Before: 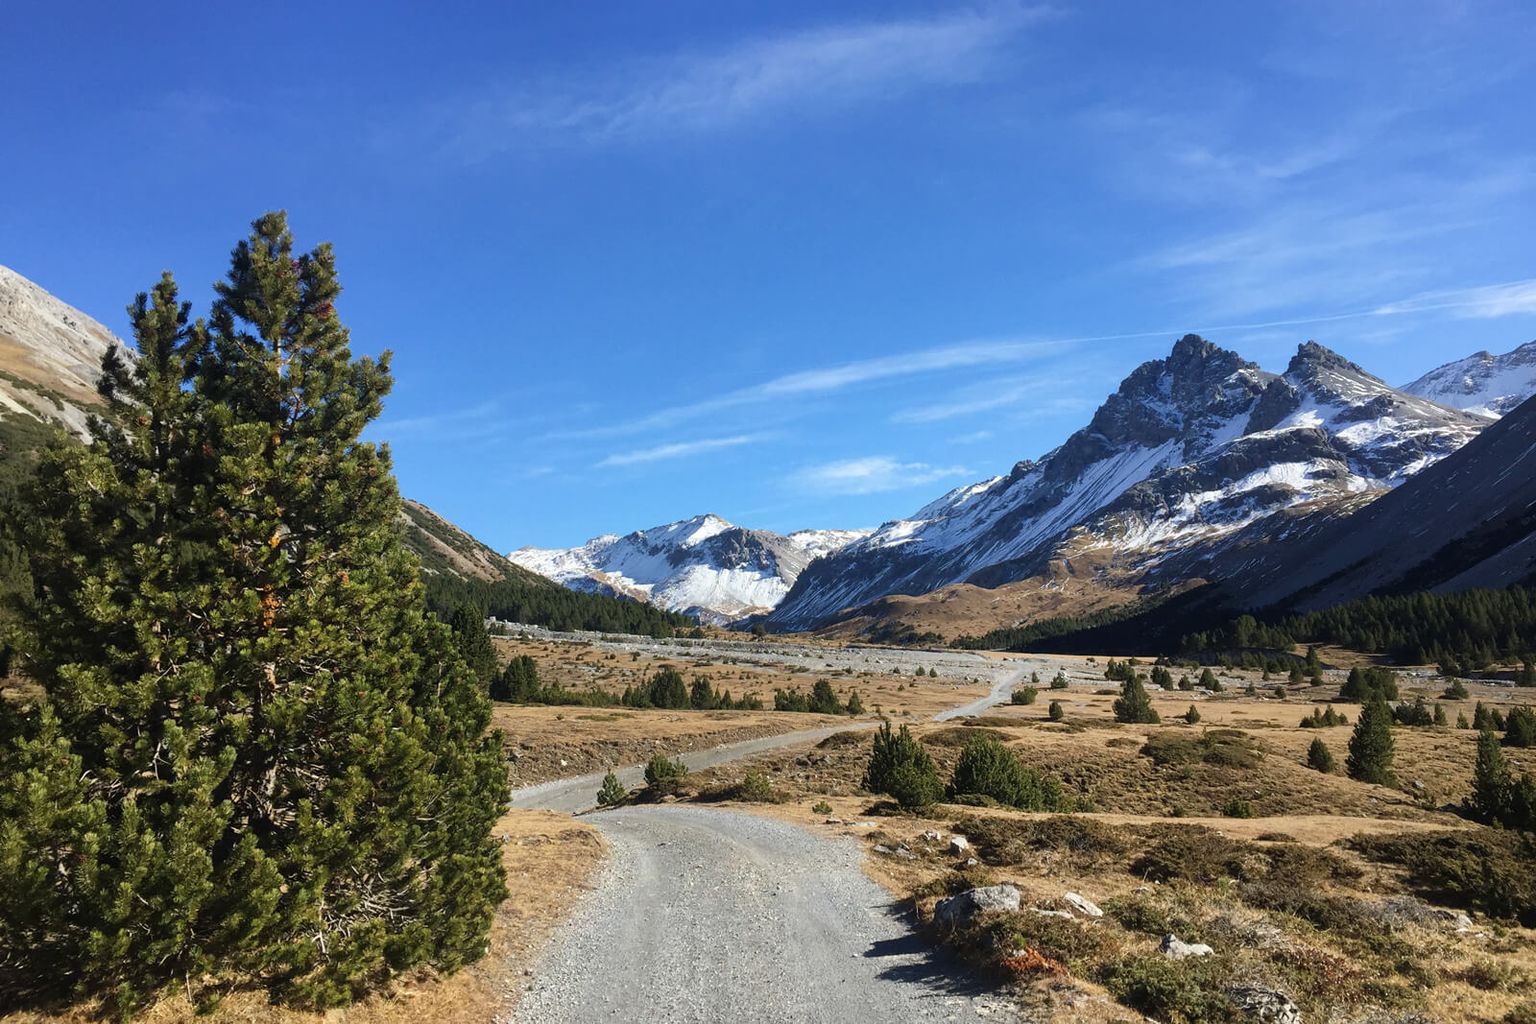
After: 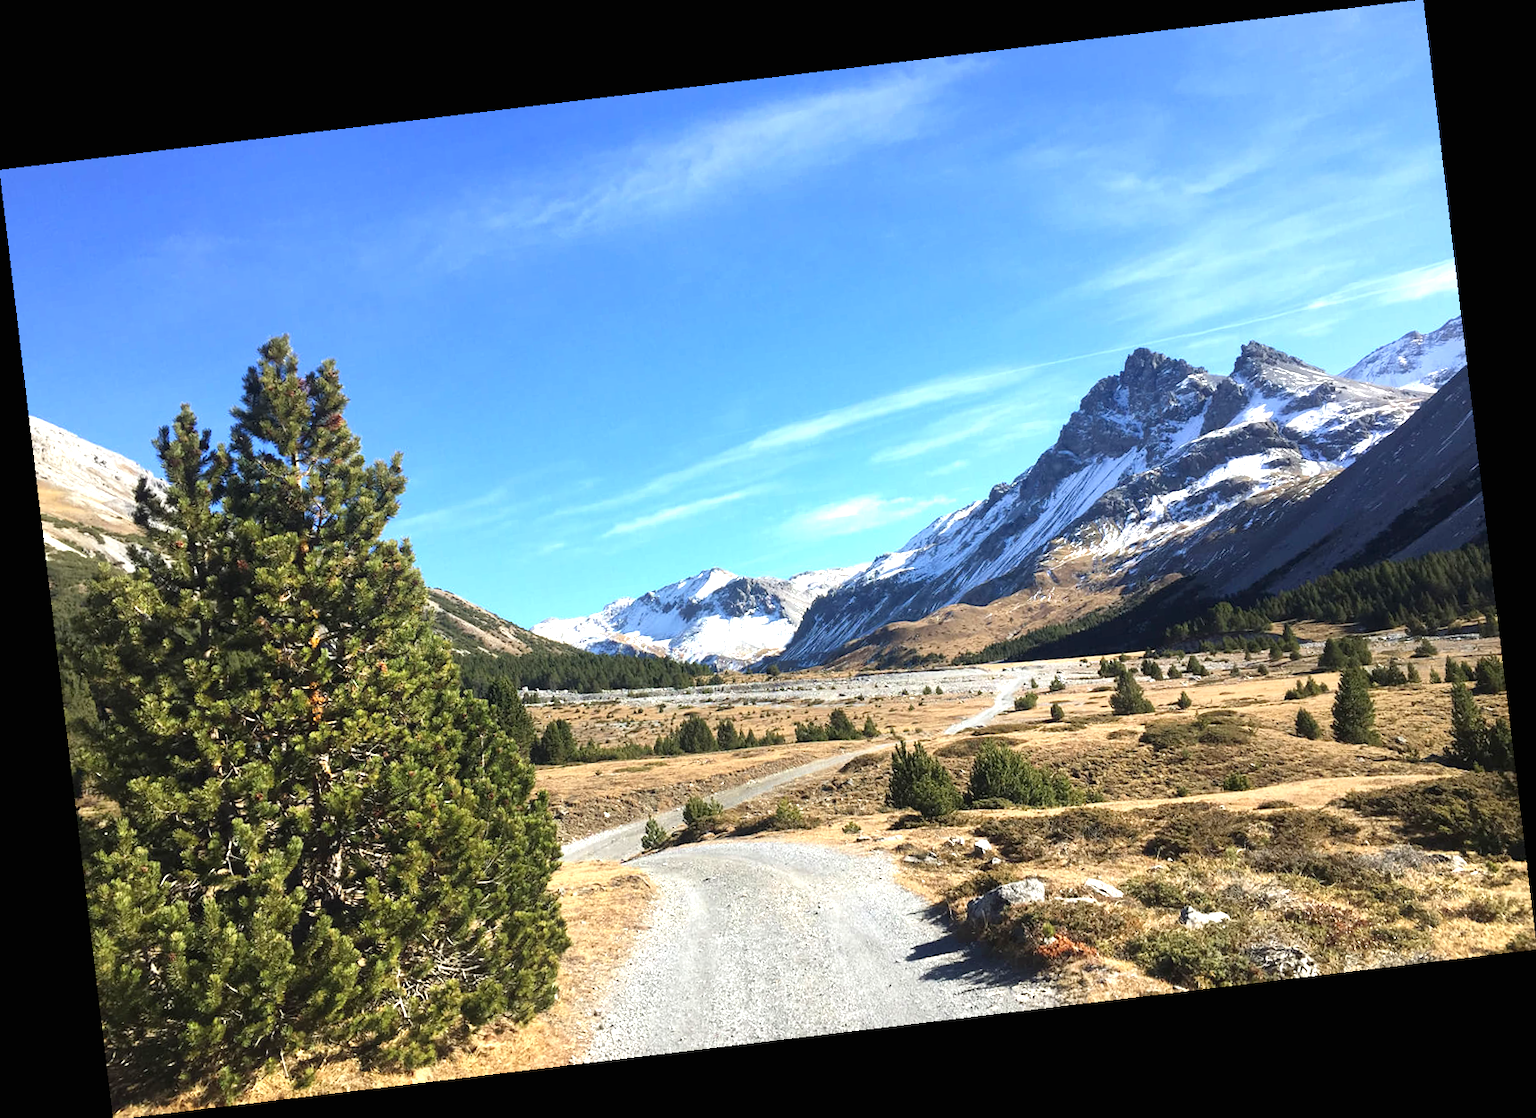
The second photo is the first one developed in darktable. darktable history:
rotate and perspective: rotation -6.83°, automatic cropping off
exposure: black level correction 0, exposure 0.95 EV, compensate exposure bias true, compensate highlight preservation false
